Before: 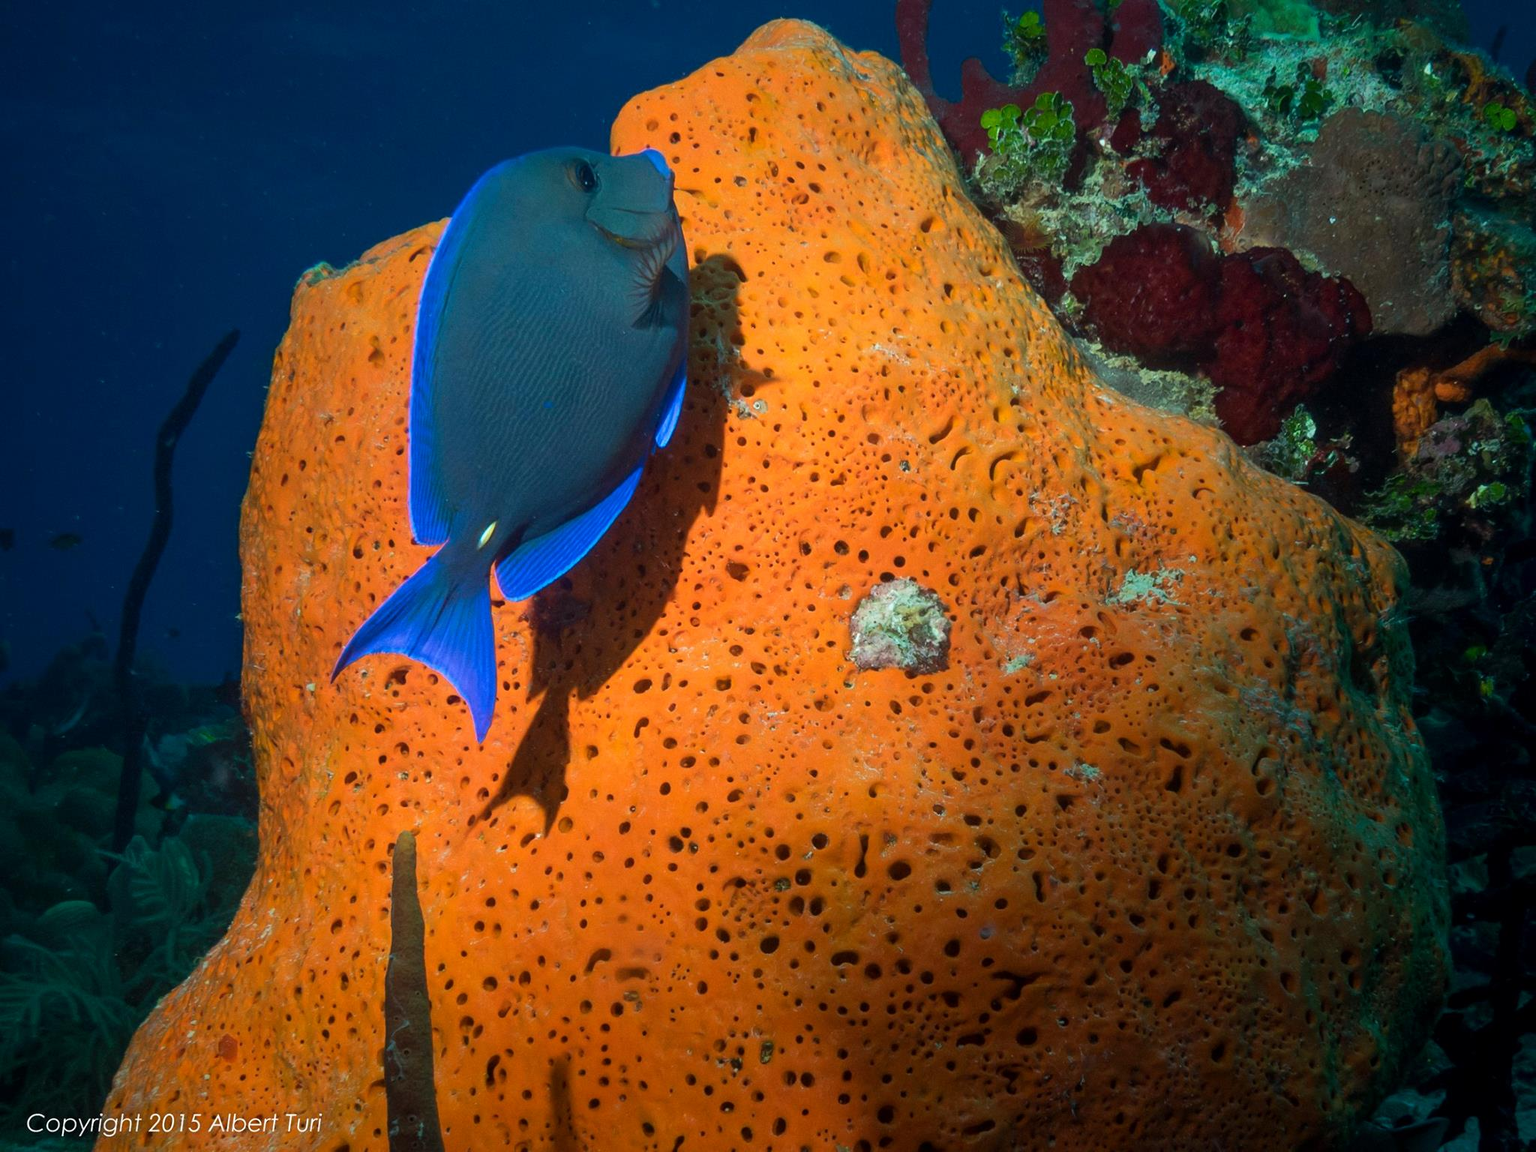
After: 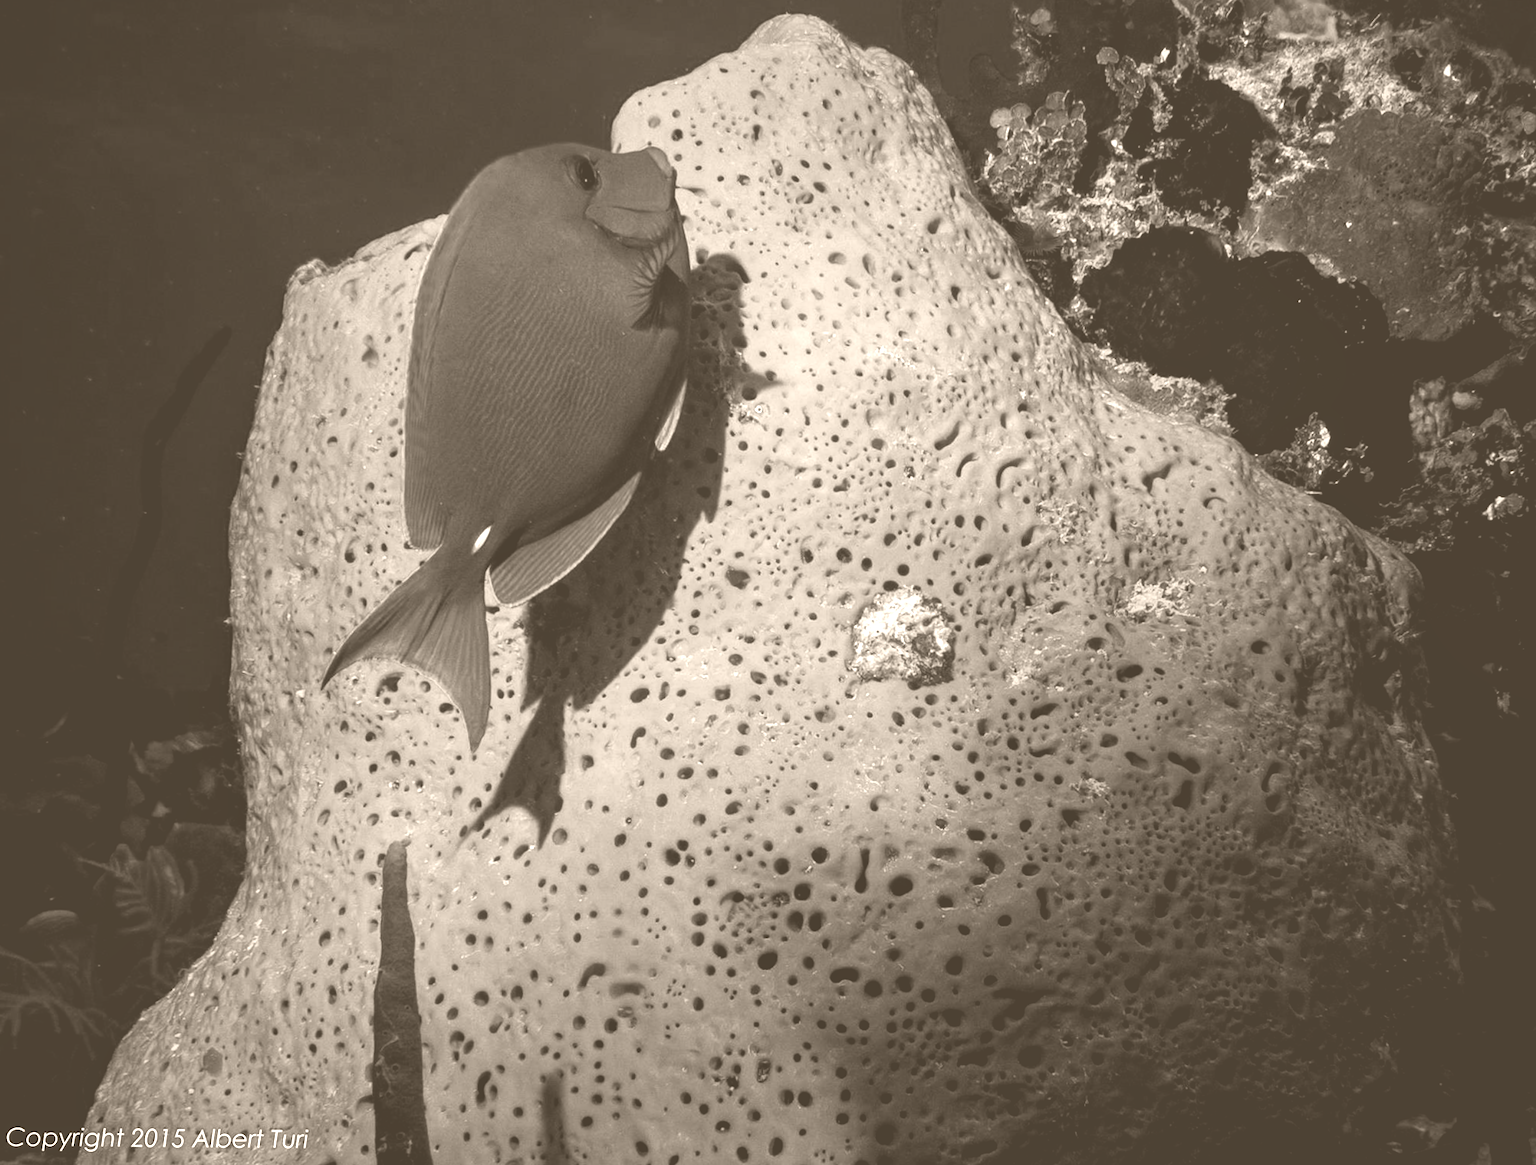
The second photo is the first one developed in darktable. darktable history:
crop and rotate: angle -1.69°
rotate and perspective: rotation -1.24°, automatic cropping off
shadows and highlights: shadows 30.86, highlights 0, soften with gaussian
levels: levels [0.101, 0.578, 0.953]
local contrast: detail 115%
colorize: hue 34.49°, saturation 35.33%, source mix 100%, version 1
